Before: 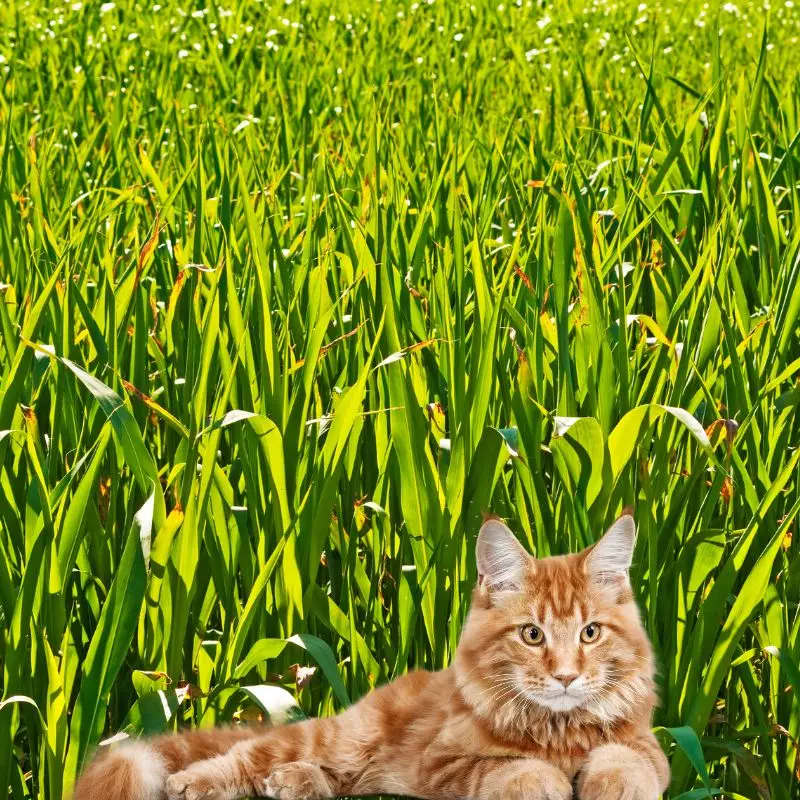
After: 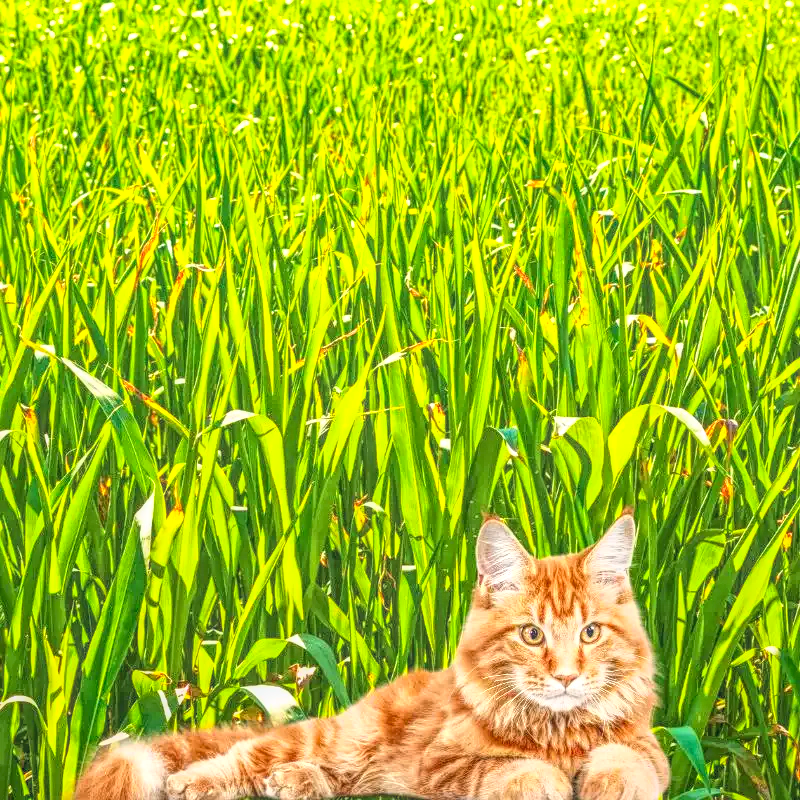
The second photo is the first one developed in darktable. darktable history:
exposure: black level correction 0, exposure 0.701 EV, compensate highlight preservation false
contrast brightness saturation: contrast 0.201, brightness 0.167, saturation 0.218
local contrast: highlights 20%, shadows 31%, detail 200%, midtone range 0.2
sharpen: amount 0.212
